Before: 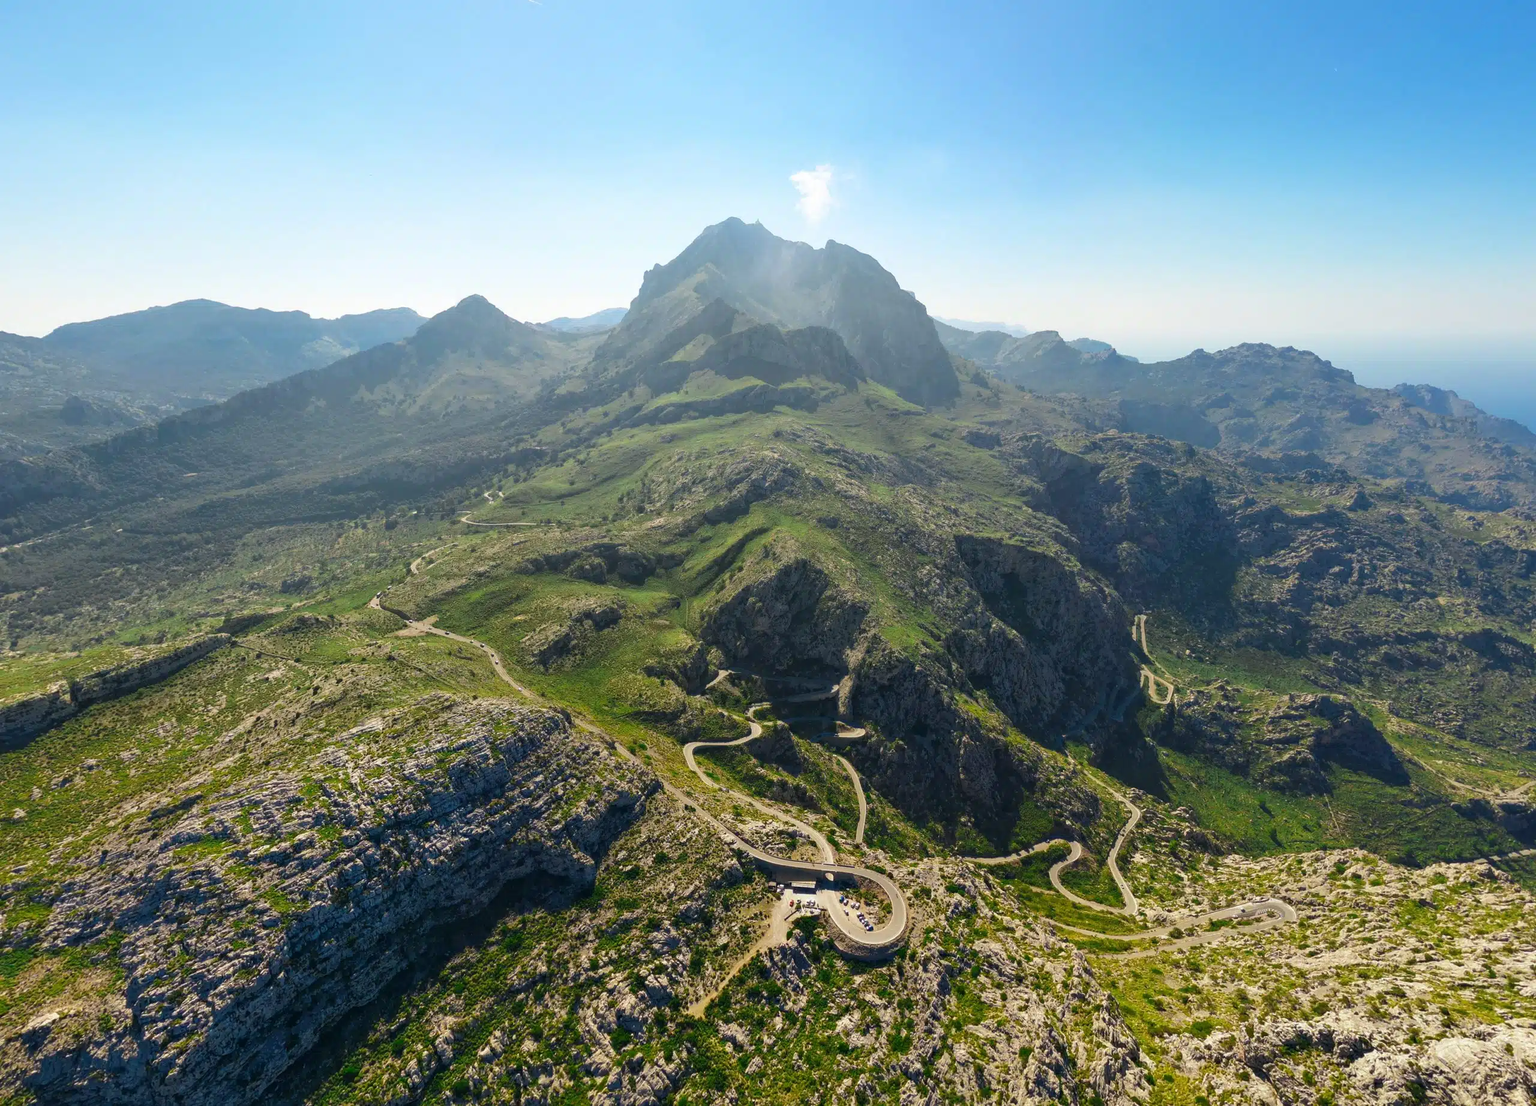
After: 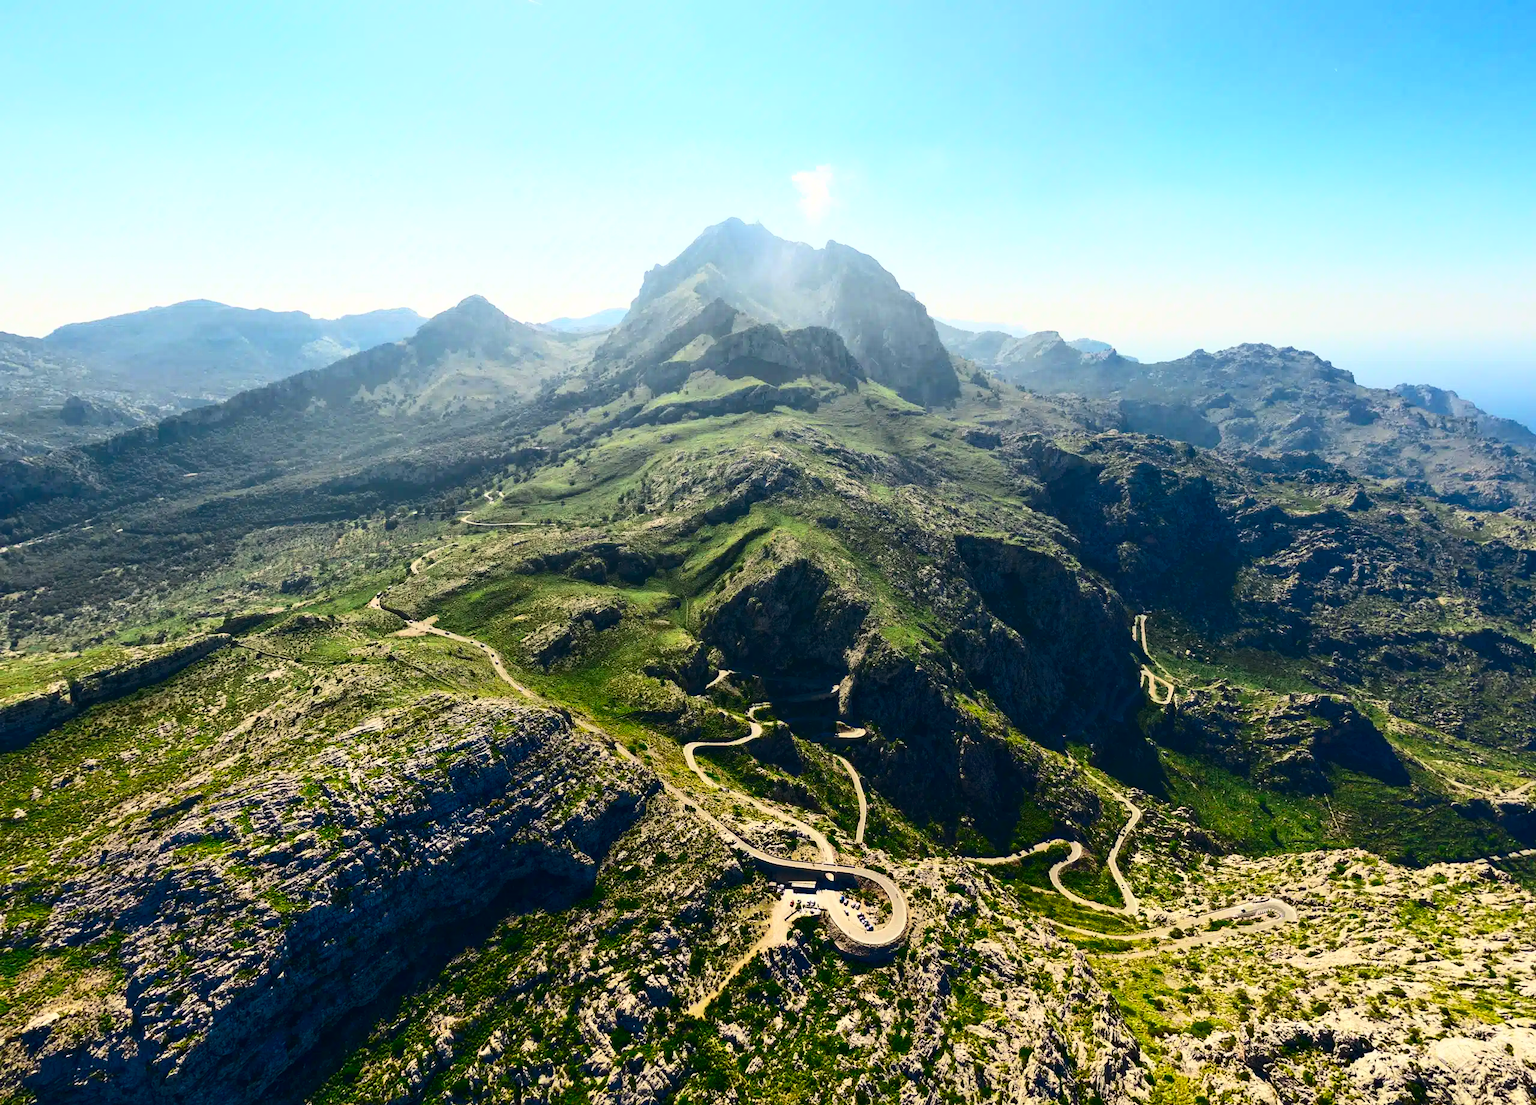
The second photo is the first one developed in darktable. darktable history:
contrast brightness saturation: contrast 0.405, brightness 0.052, saturation 0.253
color correction: highlights a* 0.478, highlights b* 2.71, shadows a* -1.29, shadows b* -4.71
